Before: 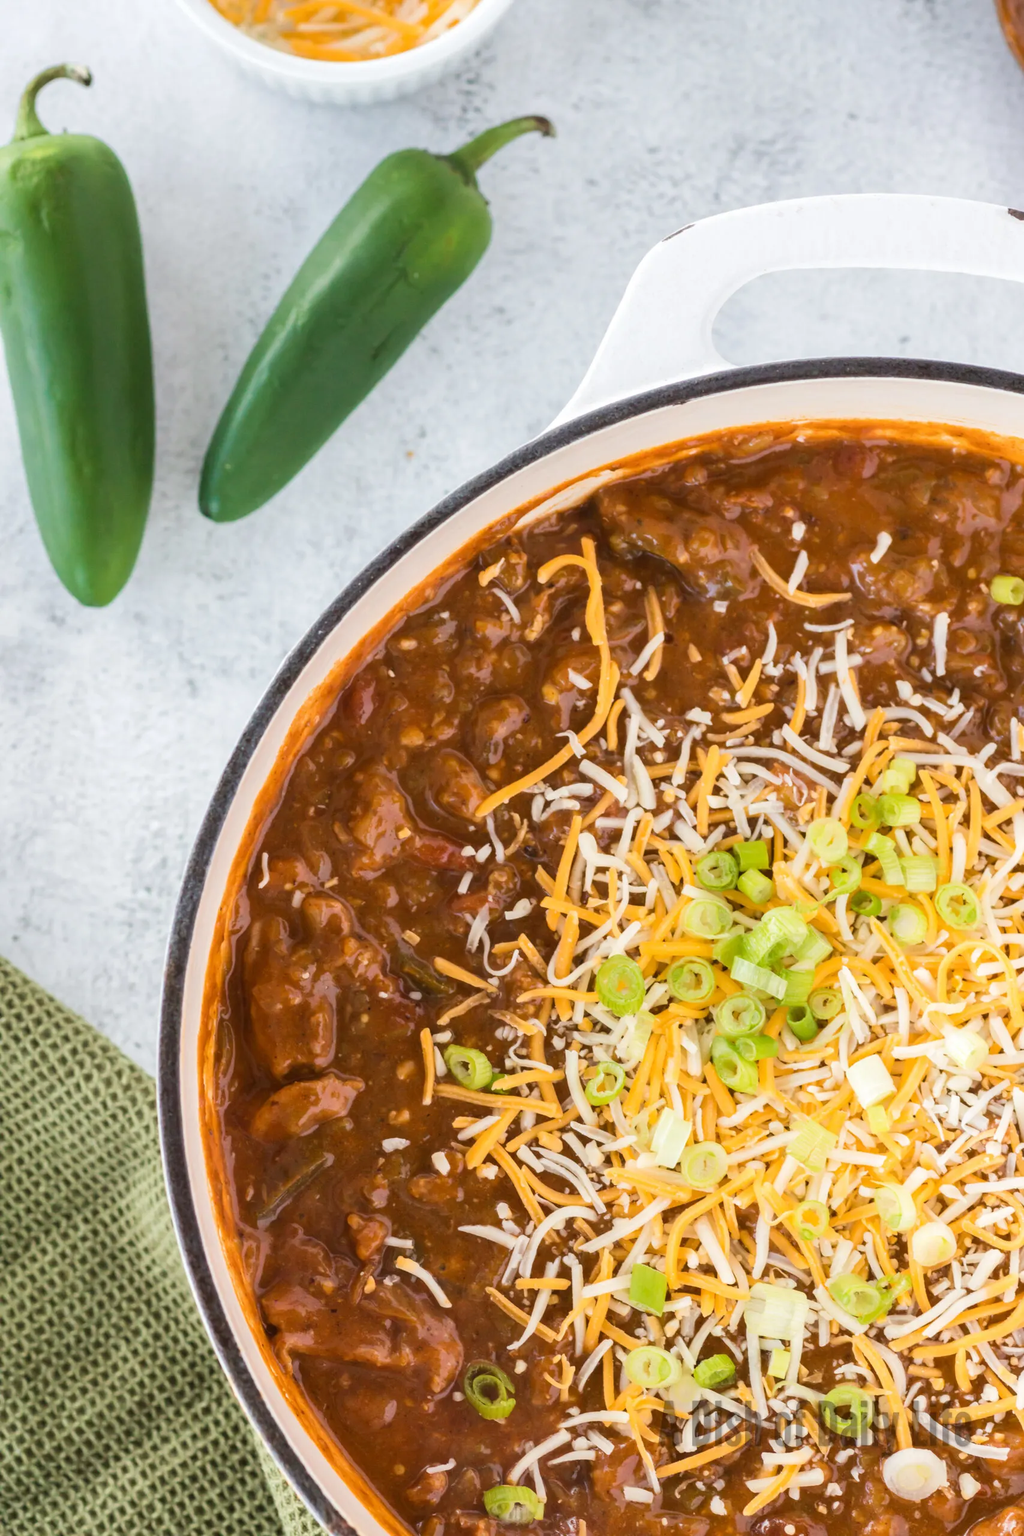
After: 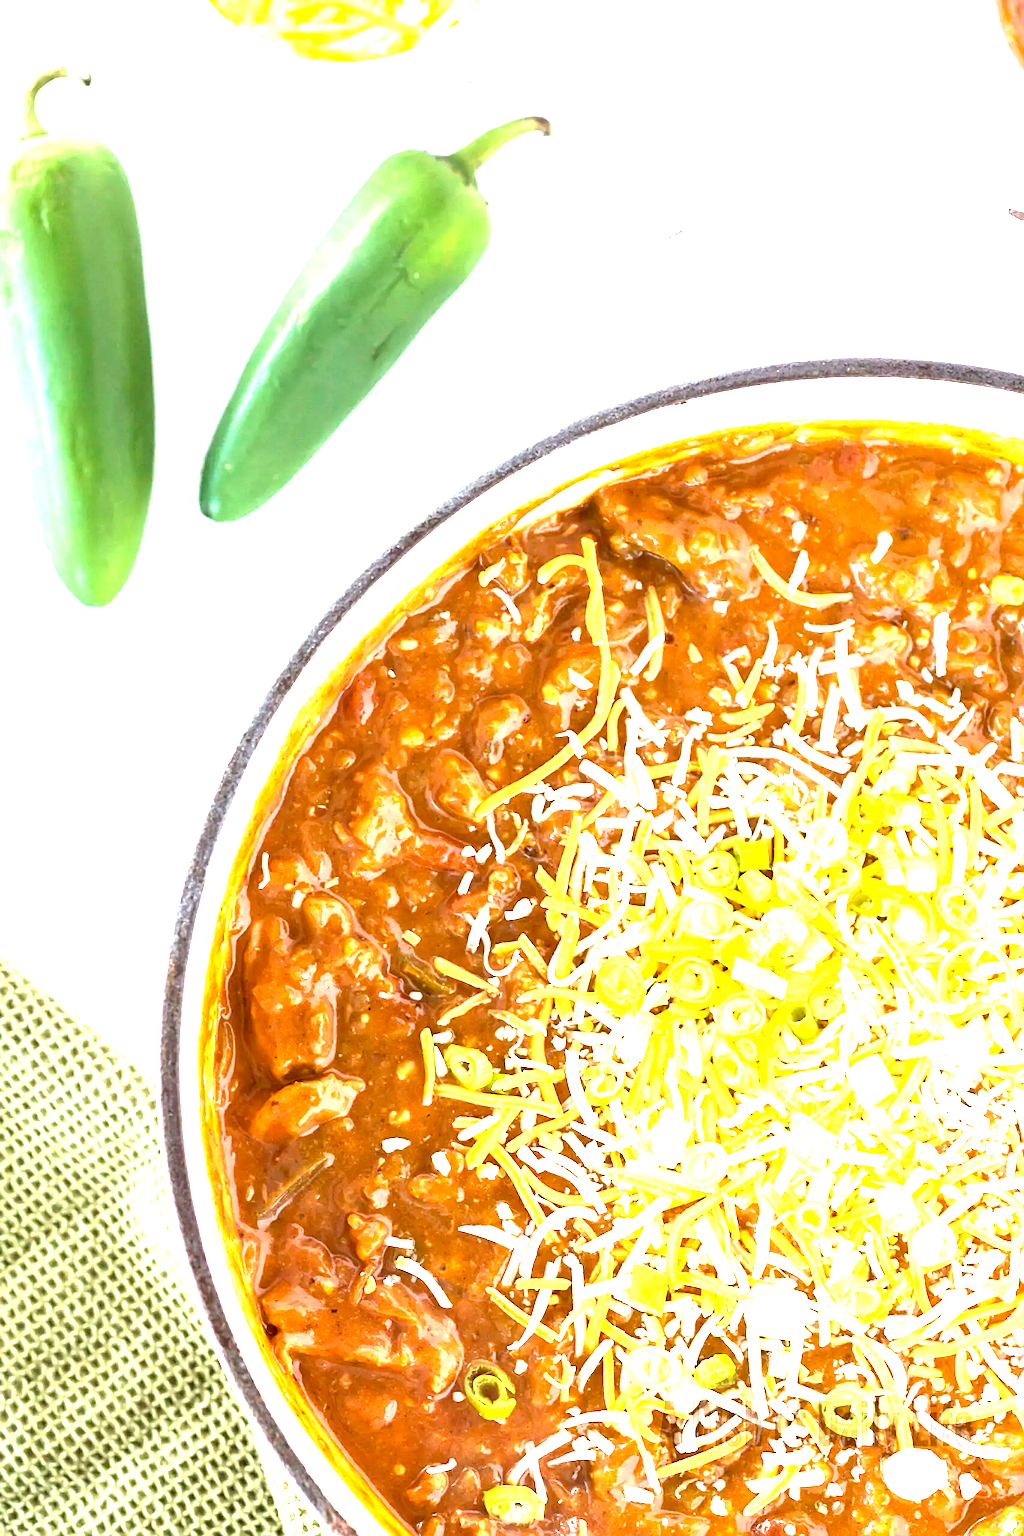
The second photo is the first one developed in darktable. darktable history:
sharpen: on, module defaults
exposure: black level correction 0.005, exposure 2.084 EV, compensate highlight preservation false
